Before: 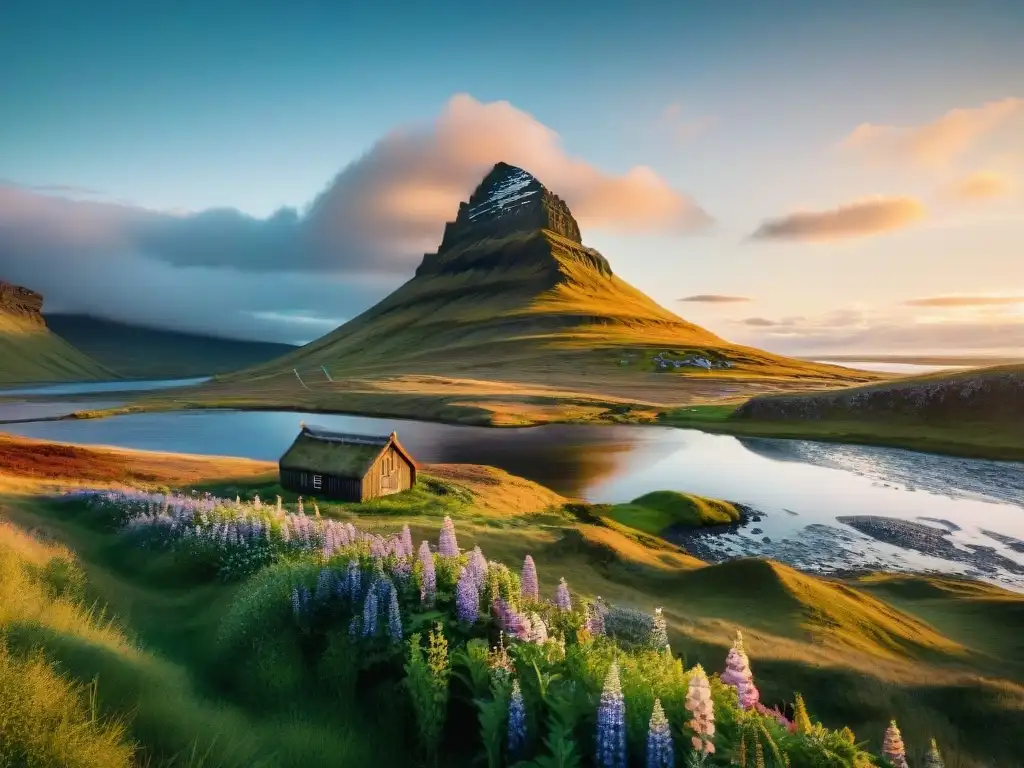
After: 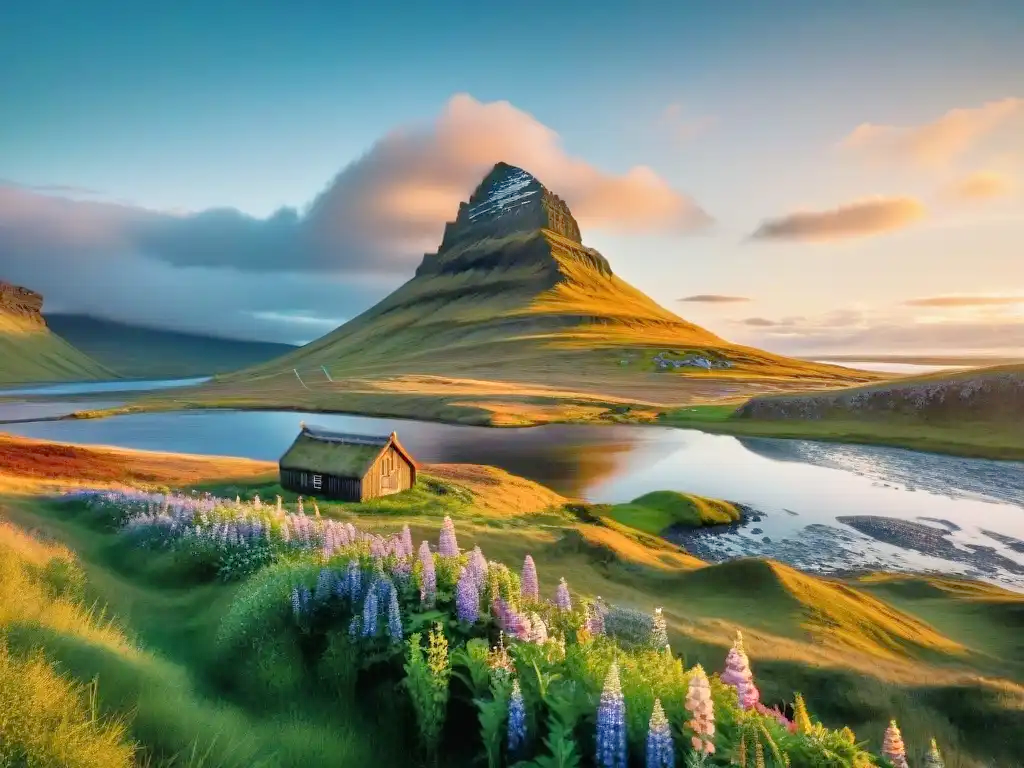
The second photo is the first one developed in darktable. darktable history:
tone equalizer: -7 EV 0.156 EV, -6 EV 0.623 EV, -5 EV 1.15 EV, -4 EV 1.37 EV, -3 EV 1.12 EV, -2 EV 0.6 EV, -1 EV 0.168 EV
